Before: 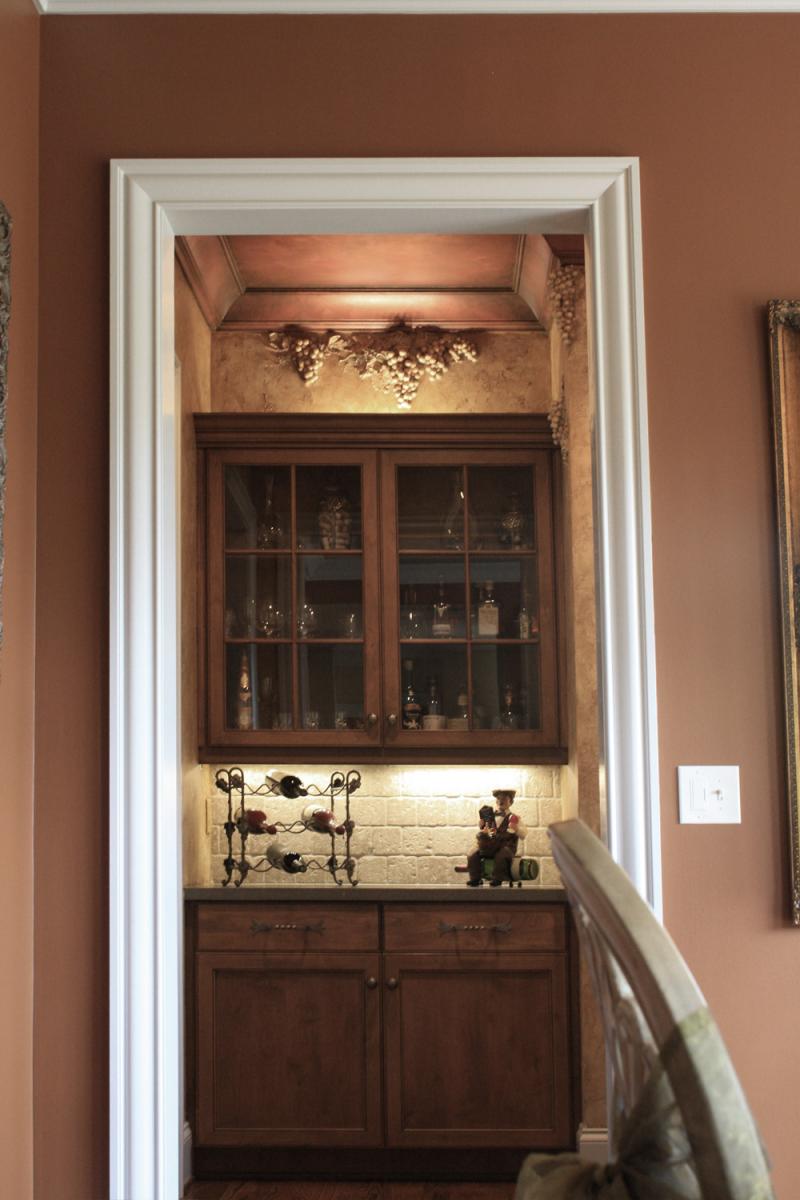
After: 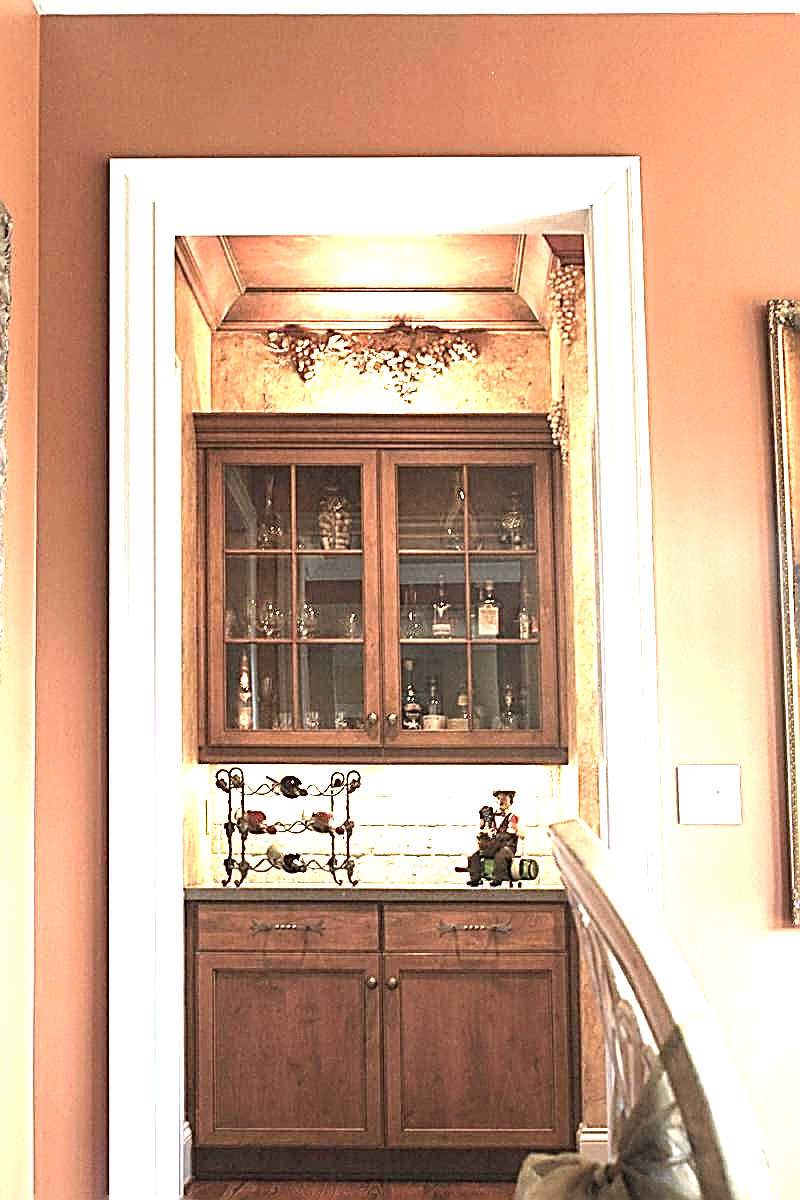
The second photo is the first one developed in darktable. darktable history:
contrast brightness saturation: saturation -0.04
sharpen: amount 2
exposure: black level correction 0, exposure 2.327 EV, compensate exposure bias true, compensate highlight preservation false
